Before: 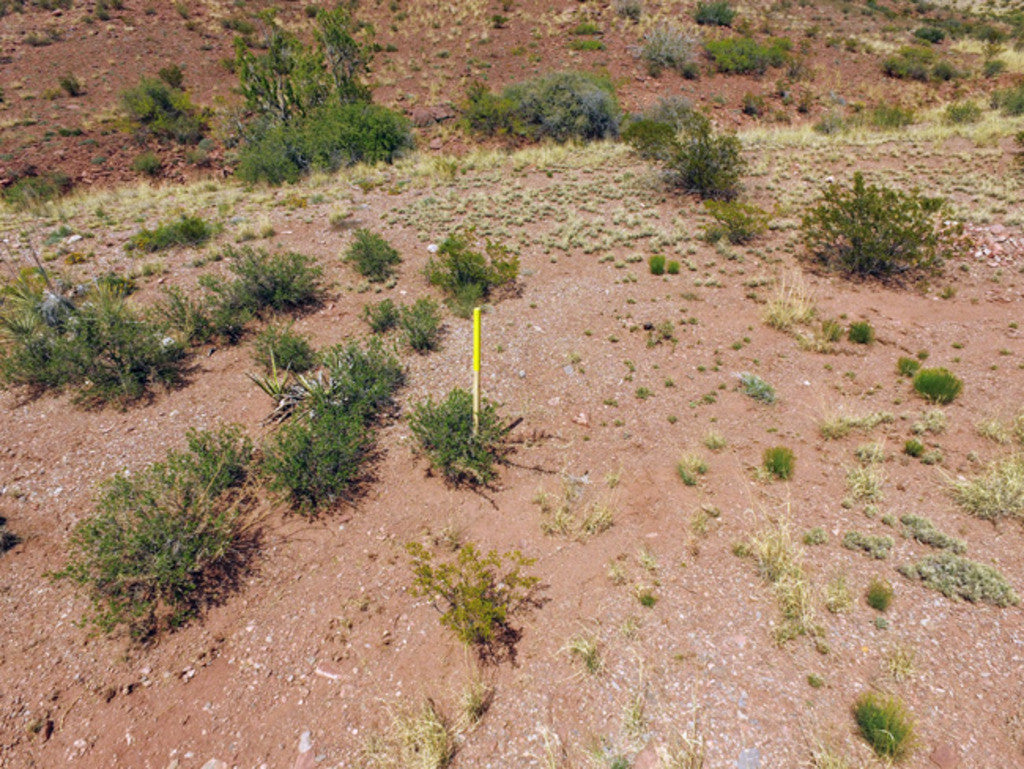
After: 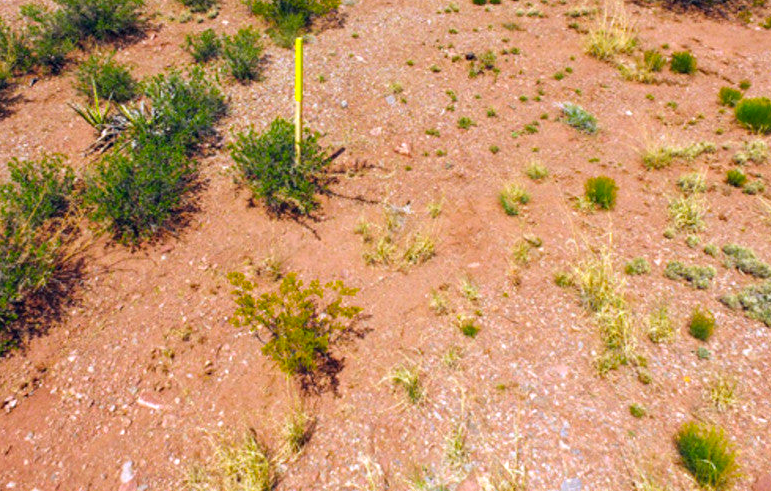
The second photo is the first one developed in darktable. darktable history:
crop and rotate: left 17.442%, top 35.205%, right 7.168%, bottom 0.895%
contrast brightness saturation: contrast 0.041, saturation 0.156
color balance rgb: perceptual saturation grading › global saturation 35.642%, perceptual brilliance grading › highlights 7.666%, perceptual brilliance grading › mid-tones 3.925%, perceptual brilliance grading › shadows 1.275%
